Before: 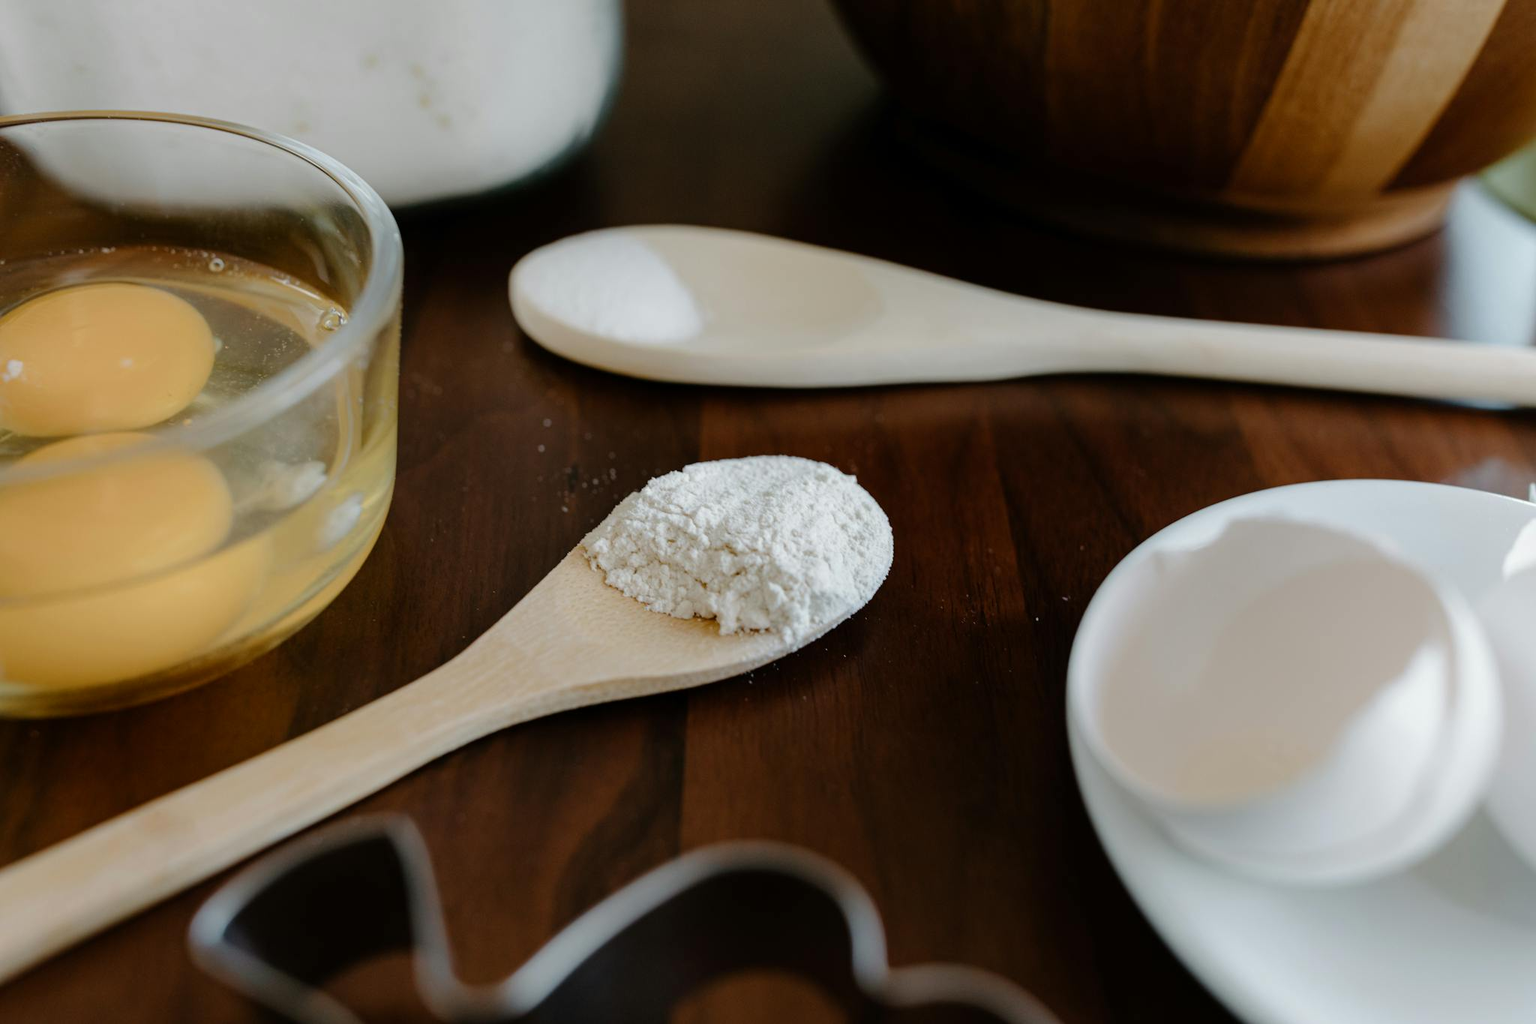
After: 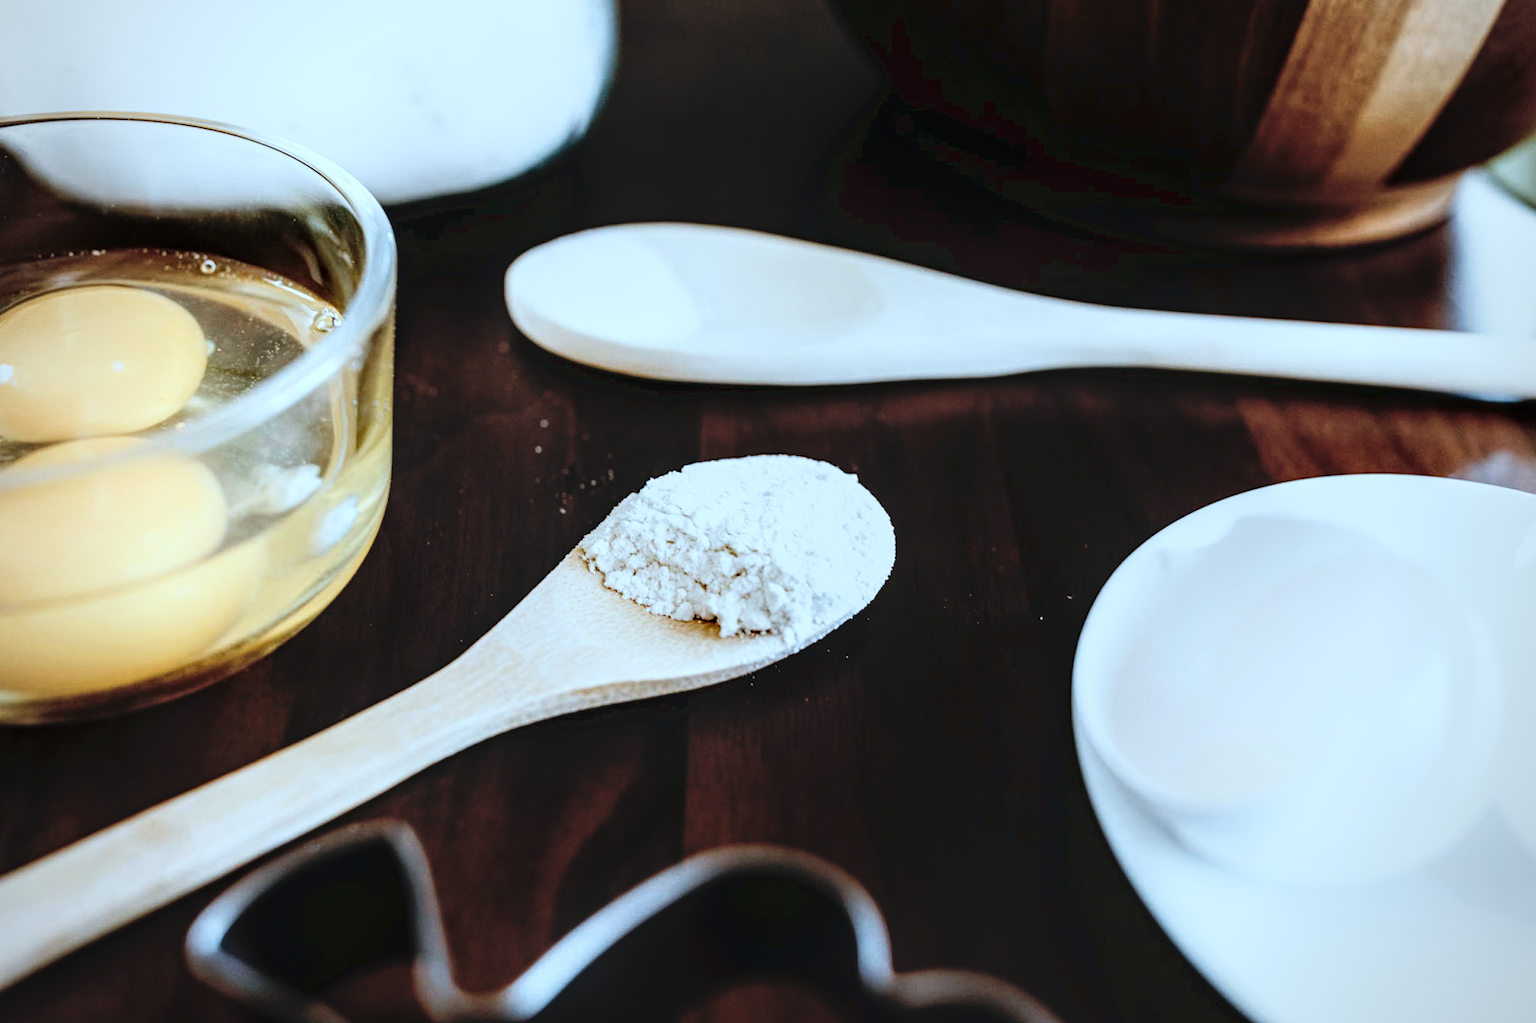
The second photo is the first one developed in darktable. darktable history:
color correction: highlights a* -12.64, highlights b* -18.1, saturation 0.7
tone curve: curves: ch0 [(0, 0) (0.003, 0.03) (0.011, 0.022) (0.025, 0.018) (0.044, 0.031) (0.069, 0.035) (0.1, 0.04) (0.136, 0.046) (0.177, 0.063) (0.224, 0.087) (0.277, 0.15) (0.335, 0.252) (0.399, 0.354) (0.468, 0.475) (0.543, 0.602) (0.623, 0.73) (0.709, 0.856) (0.801, 0.945) (0.898, 0.987) (1, 1)], preserve colors none
exposure: black level correction 0.001, exposure 0.5 EV, compensate exposure bias true, compensate highlight preservation false
local contrast: detail 142%
rotate and perspective: rotation -0.45°, automatic cropping original format, crop left 0.008, crop right 0.992, crop top 0.012, crop bottom 0.988
white balance: red 1.004, blue 1.096
vignetting: fall-off radius 60.92%
shadows and highlights: shadows -24.28, highlights 49.77, soften with gaussian
